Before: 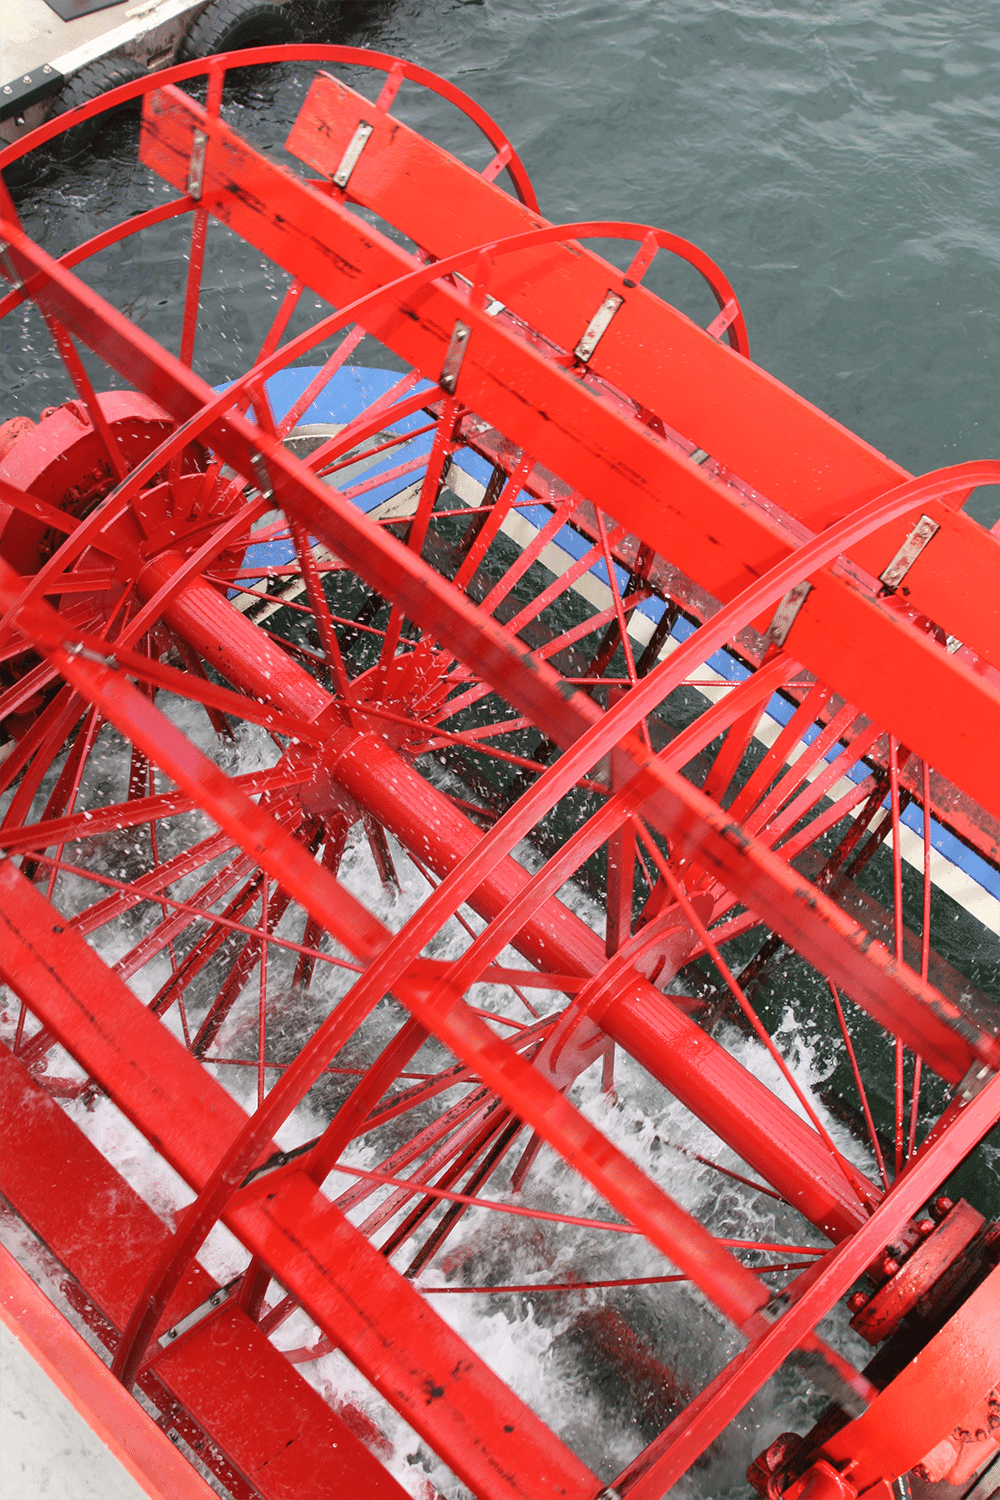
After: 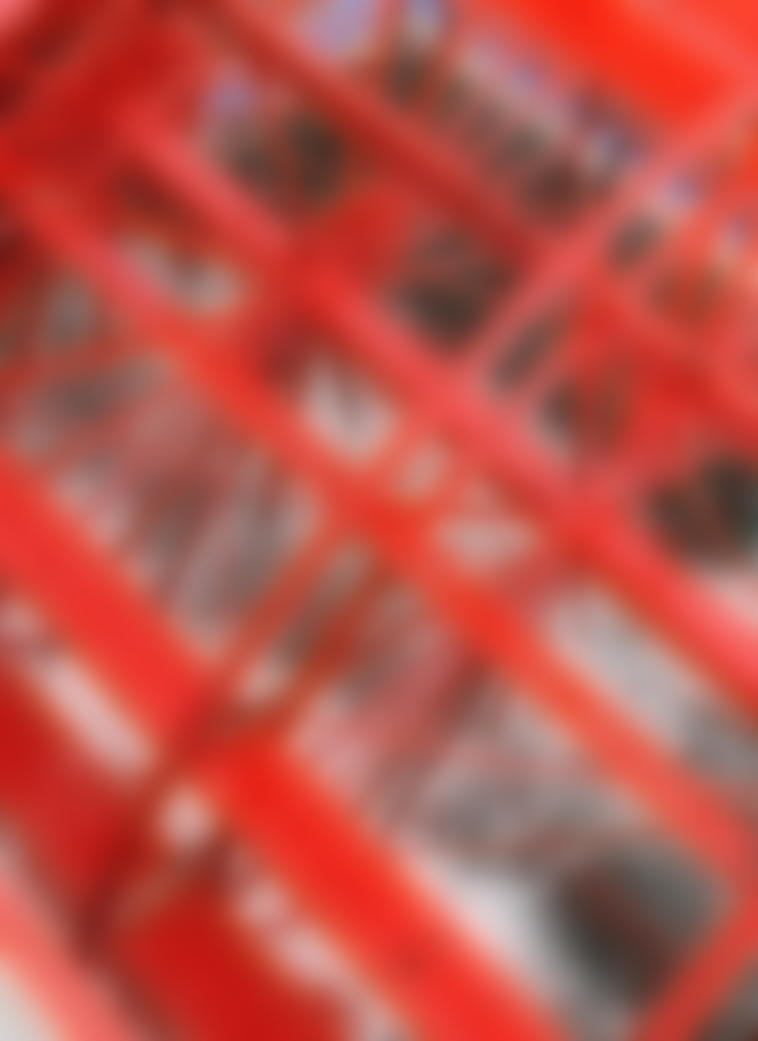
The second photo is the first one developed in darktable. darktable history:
rotate and perspective: rotation -1.68°, lens shift (vertical) -0.146, crop left 0.049, crop right 0.912, crop top 0.032, crop bottom 0.96
crop: top 26.531%, right 17.959%
haze removal: compatibility mode true, adaptive false
exposure: exposure -0.041 EV, compensate highlight preservation false
lowpass: radius 16, unbound 0
